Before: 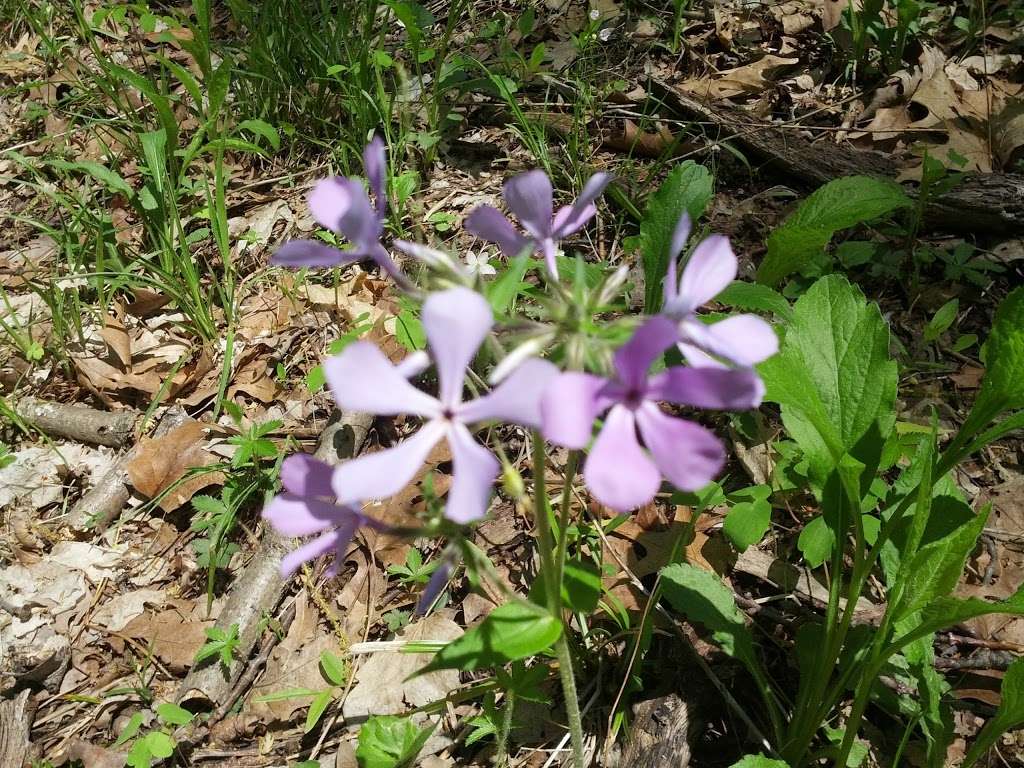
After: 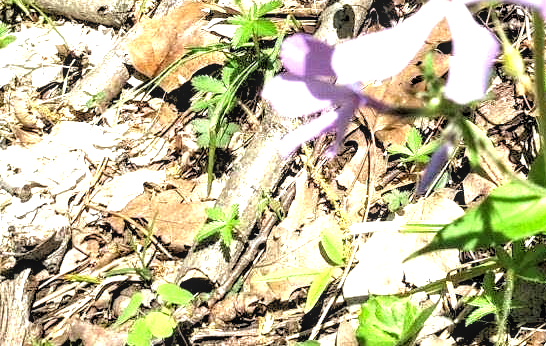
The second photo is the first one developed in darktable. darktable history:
crop and rotate: top 54.778%, right 46.61%, bottom 0.159%
rgb levels: levels [[0.034, 0.472, 0.904], [0, 0.5, 1], [0, 0.5, 1]]
exposure: black level correction 0, exposure 1.2 EV, compensate exposure bias true, compensate highlight preservation false
local contrast: detail 130%
